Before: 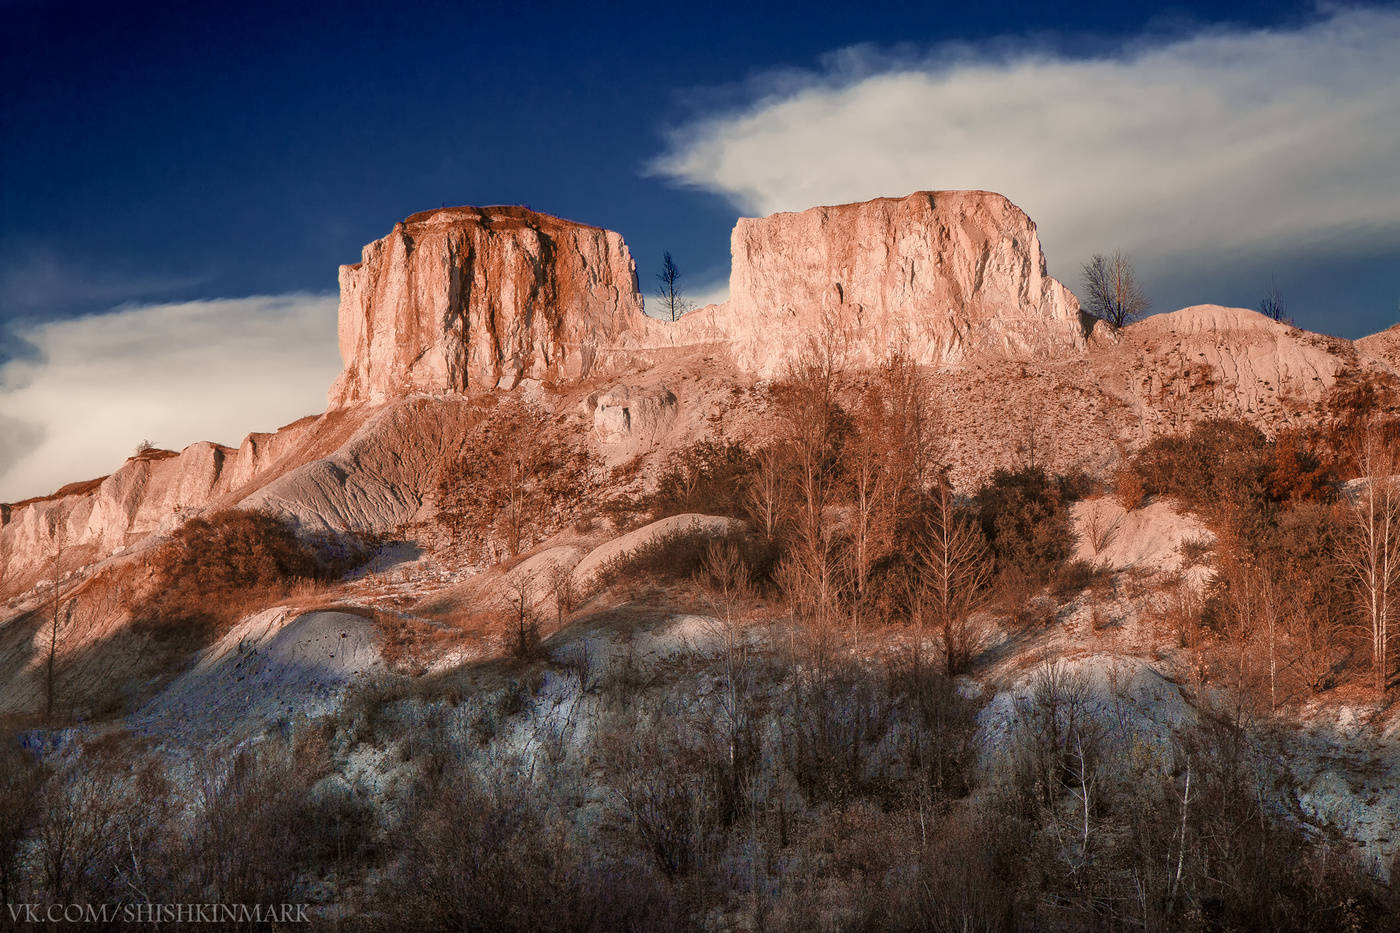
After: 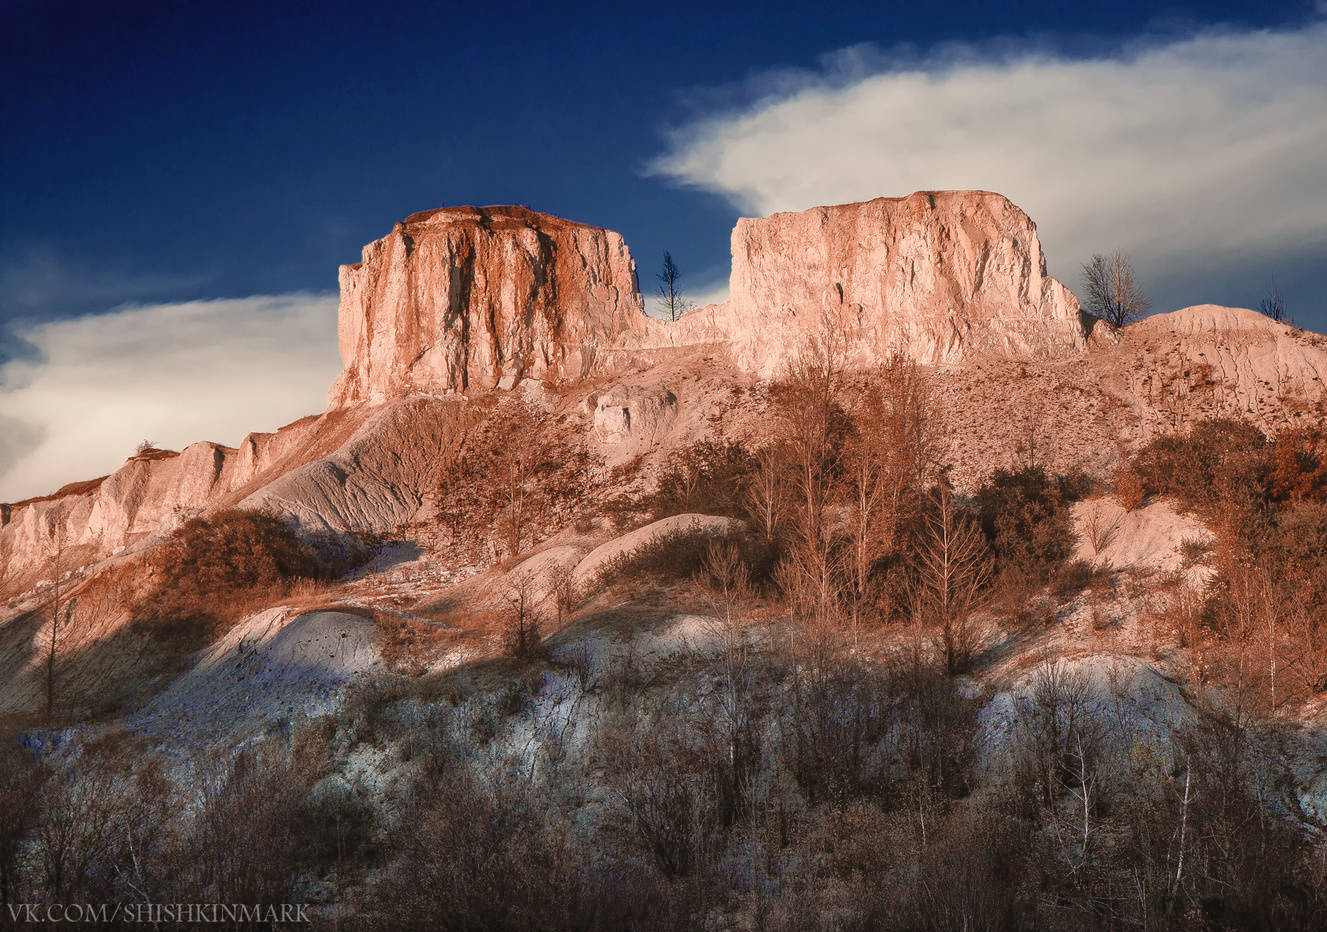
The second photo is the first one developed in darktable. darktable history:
crop and rotate: left 0%, right 5.163%
exposure: black level correction -0.003, exposure 0.035 EV, compensate exposure bias true, compensate highlight preservation false
